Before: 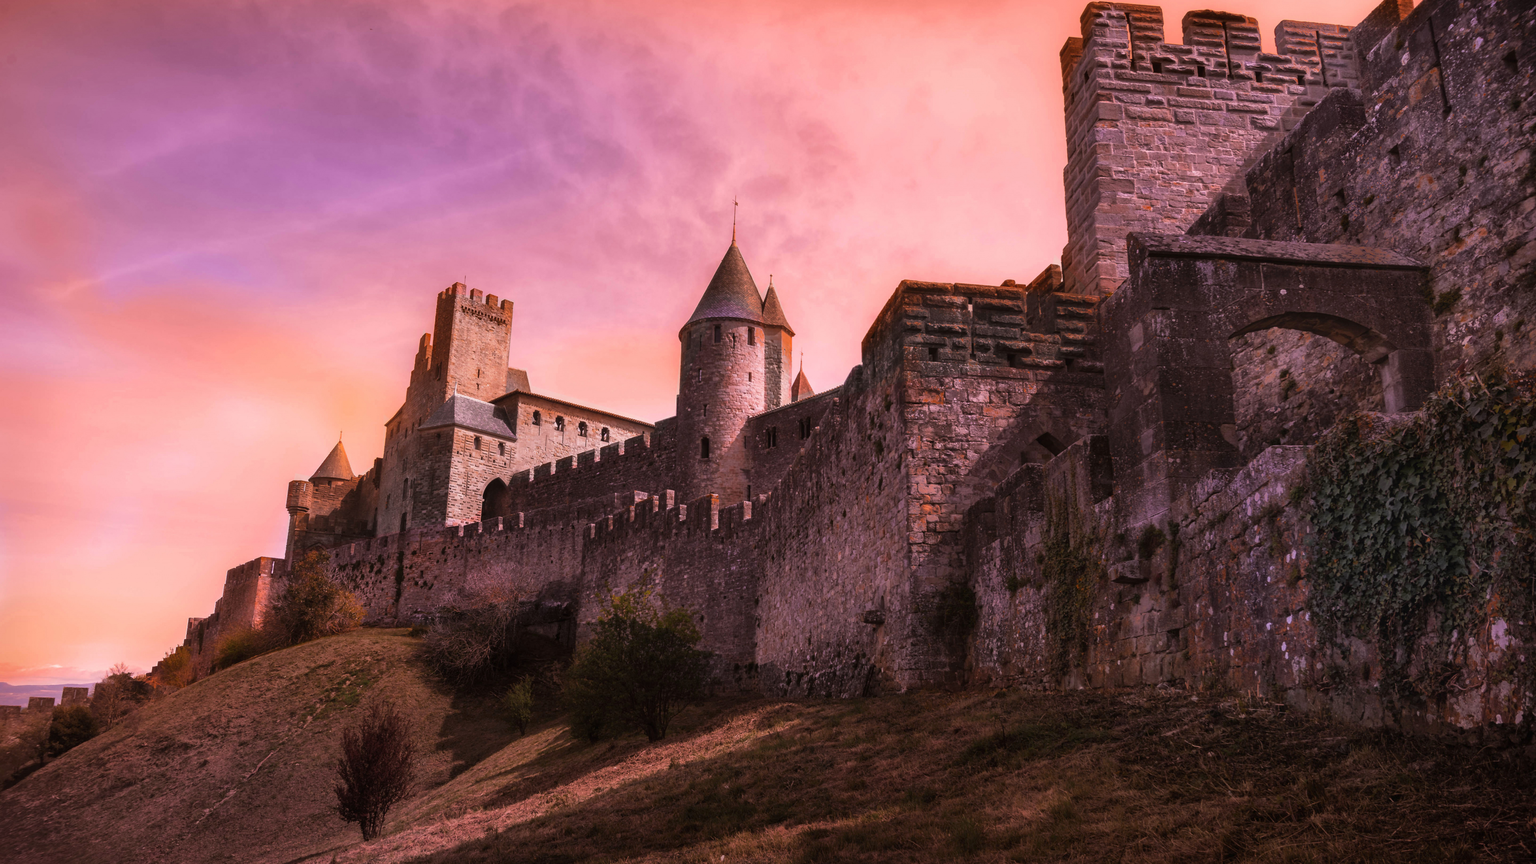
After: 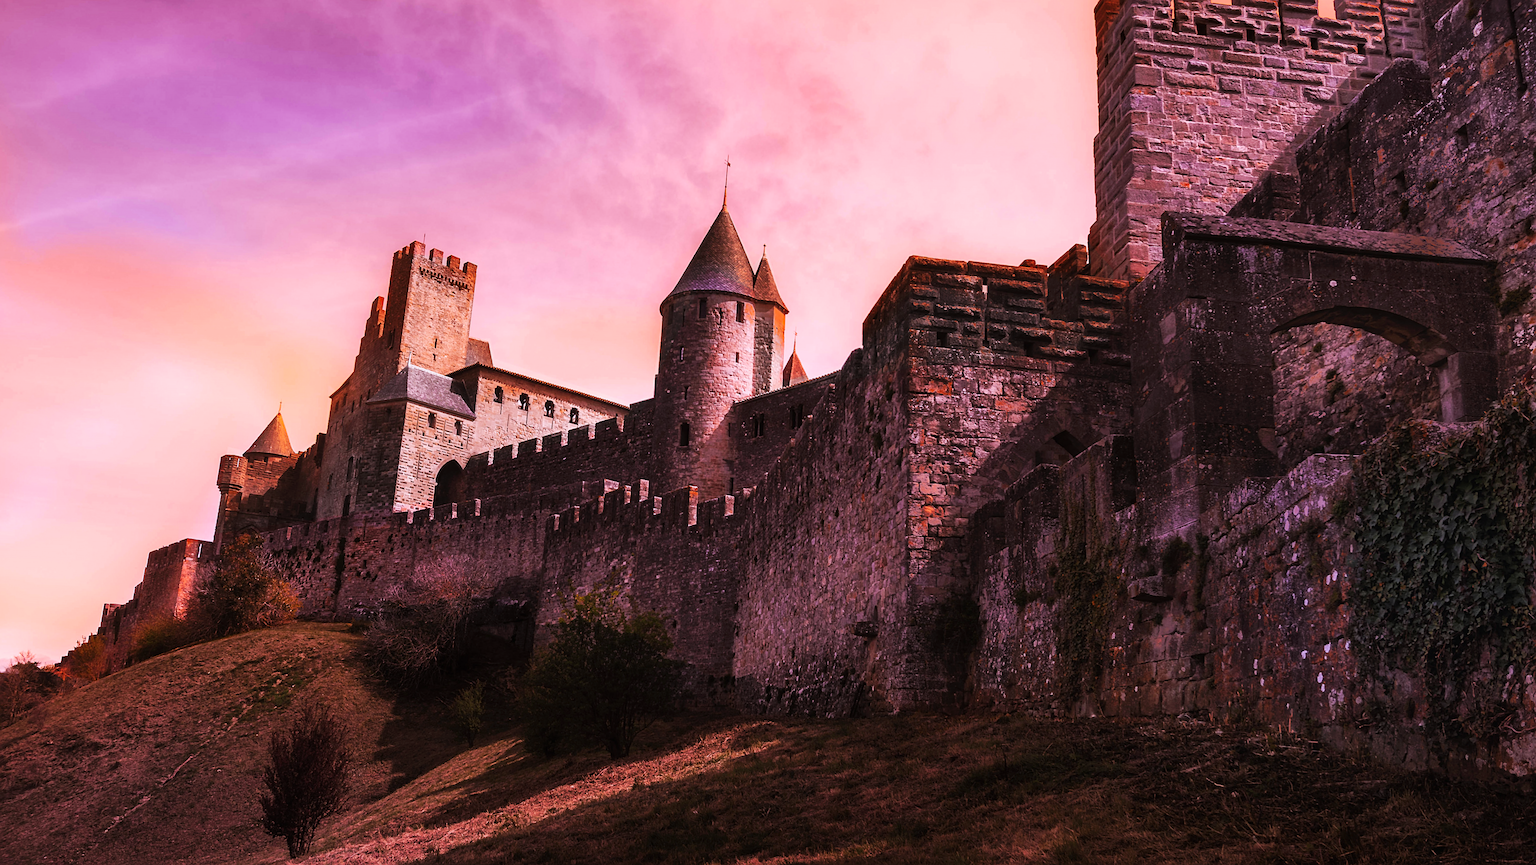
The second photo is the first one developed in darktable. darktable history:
crop and rotate: angle -1.99°, left 3.12%, top 3.723%, right 1.442%, bottom 0.675%
exposure: exposure -0.439 EV, compensate highlight preservation false
tone curve: curves: ch0 [(0, 0) (0.003, 0.003) (0.011, 0.009) (0.025, 0.022) (0.044, 0.037) (0.069, 0.051) (0.1, 0.079) (0.136, 0.114) (0.177, 0.152) (0.224, 0.212) (0.277, 0.281) (0.335, 0.358) (0.399, 0.459) (0.468, 0.573) (0.543, 0.684) (0.623, 0.779) (0.709, 0.866) (0.801, 0.949) (0.898, 0.98) (1, 1)], preserve colors none
sharpen: on, module defaults
color correction: highlights a* -0.16, highlights b* -5.9, shadows a* -0.124, shadows b* -0.145
tone equalizer: on, module defaults
